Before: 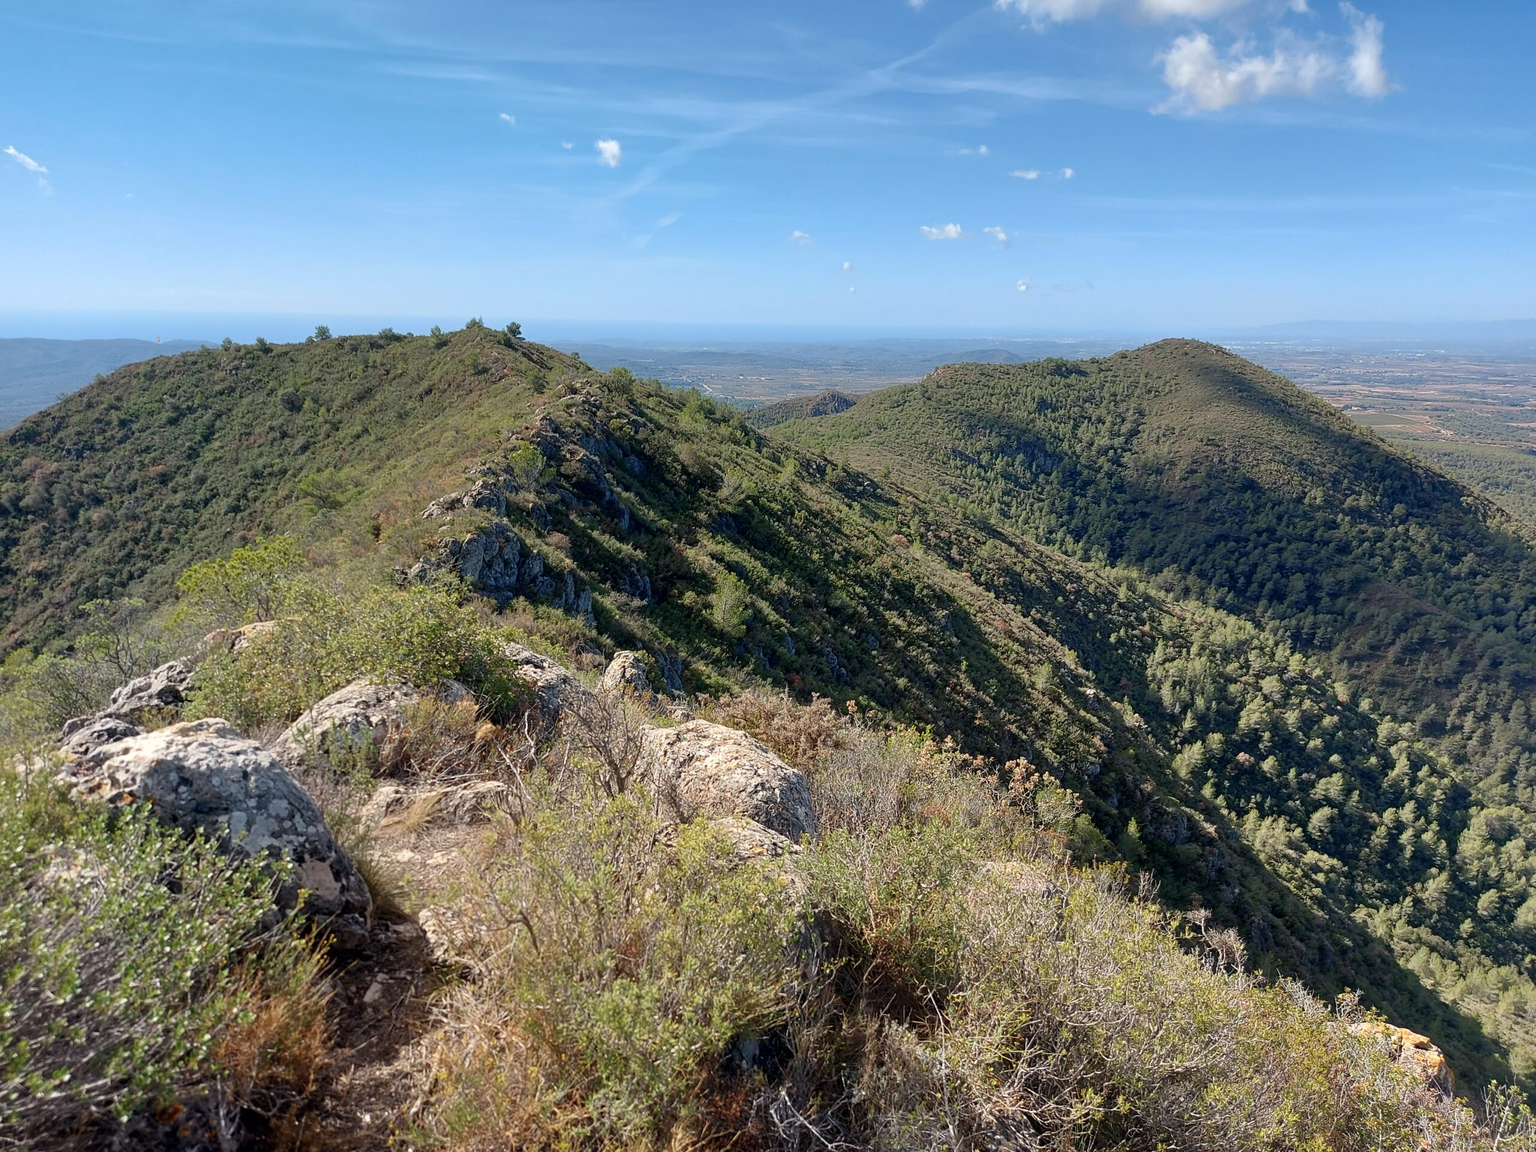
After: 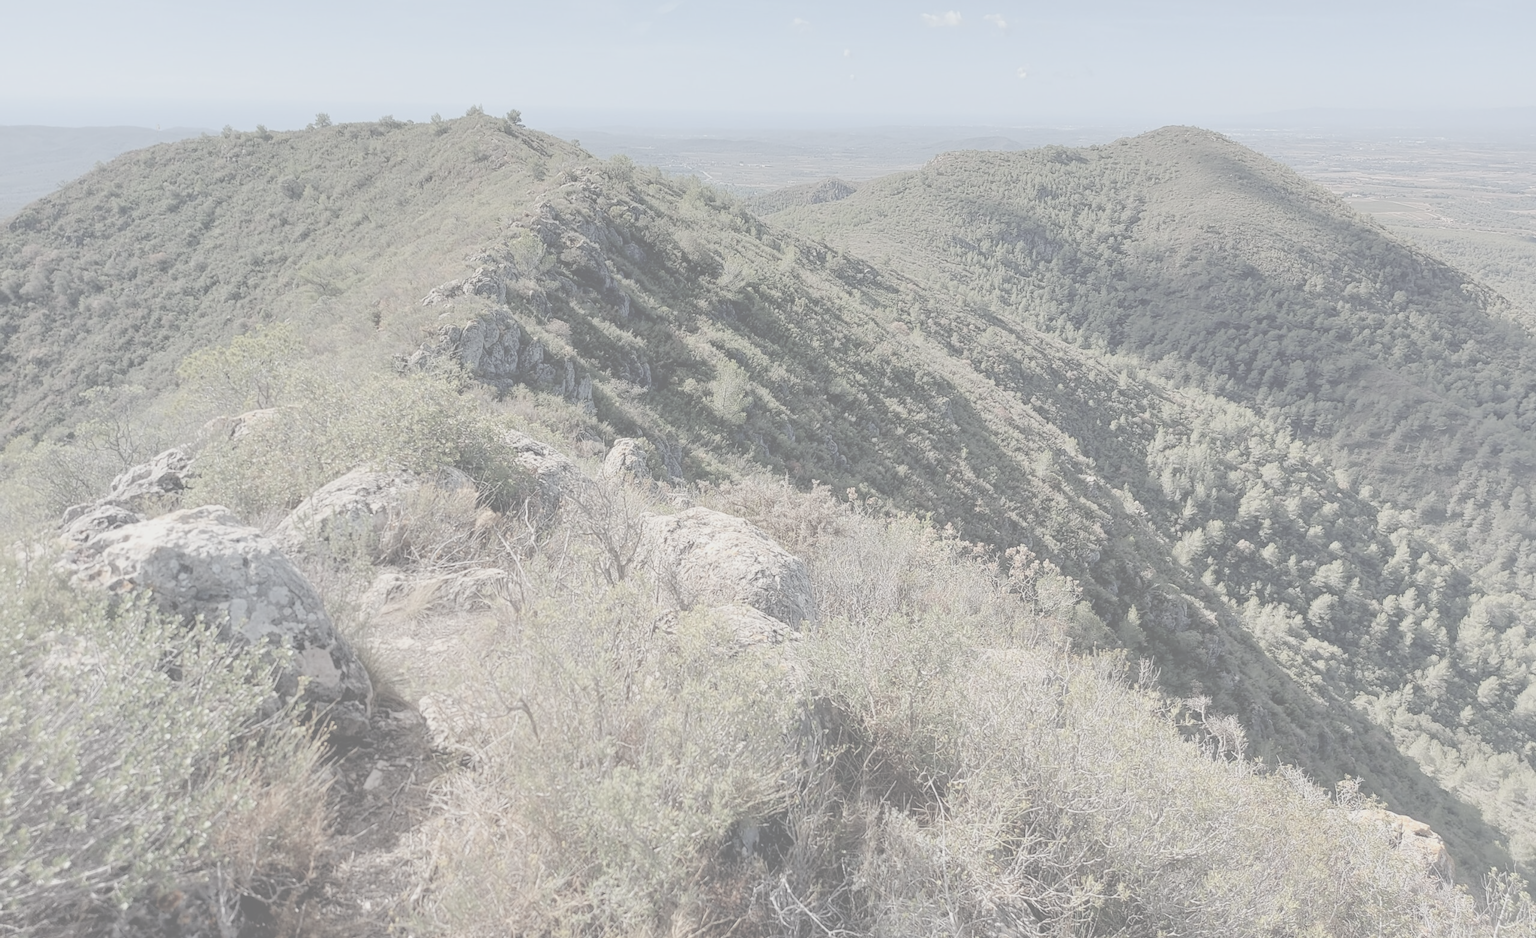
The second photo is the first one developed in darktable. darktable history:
contrast brightness saturation: contrast -0.32, brightness 0.75, saturation -0.78
crop and rotate: top 18.507%
